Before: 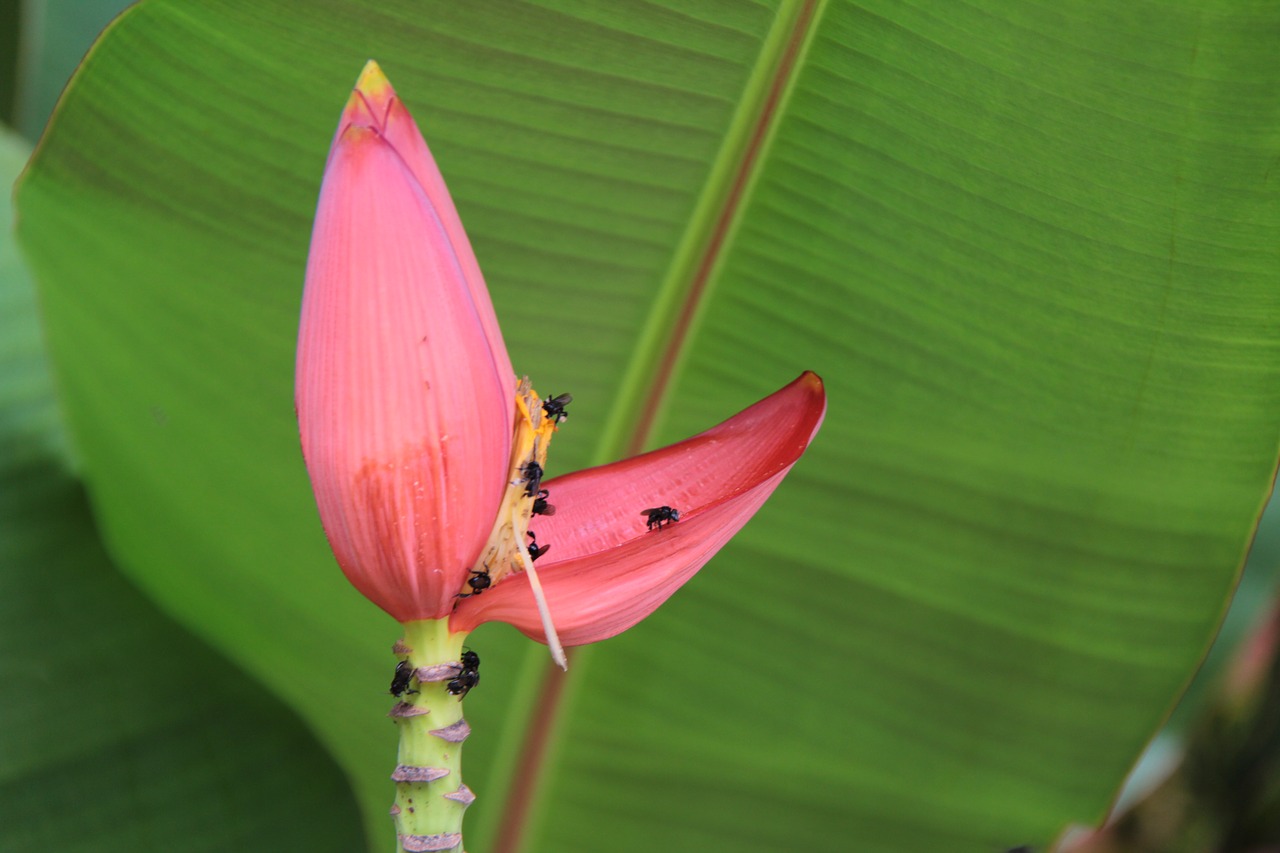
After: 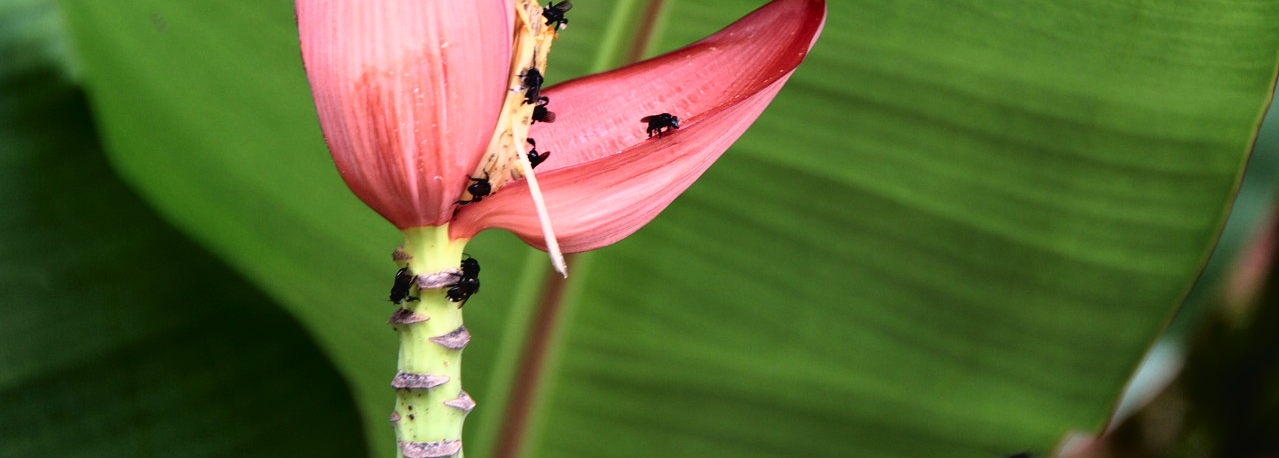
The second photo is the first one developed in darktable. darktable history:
tone equalizer: -7 EV 0.199 EV, -6 EV 0.148 EV, -5 EV 0.083 EV, -4 EV 0.064 EV, -2 EV -0.022 EV, -1 EV -0.03 EV, +0 EV -0.059 EV
tone curve: curves: ch0 [(0, 0) (0.003, 0.023) (0.011, 0.024) (0.025, 0.028) (0.044, 0.035) (0.069, 0.043) (0.1, 0.052) (0.136, 0.063) (0.177, 0.094) (0.224, 0.145) (0.277, 0.209) (0.335, 0.281) (0.399, 0.364) (0.468, 0.453) (0.543, 0.553) (0.623, 0.66) (0.709, 0.767) (0.801, 0.88) (0.898, 0.968) (1, 1)], color space Lab, independent channels, preserve colors none
filmic rgb: black relative exposure -9.09 EV, white relative exposure 2.31 EV, threshold 5.97 EV, hardness 7.49, enable highlight reconstruction true
crop and rotate: top 46.305%, right 0.026%
